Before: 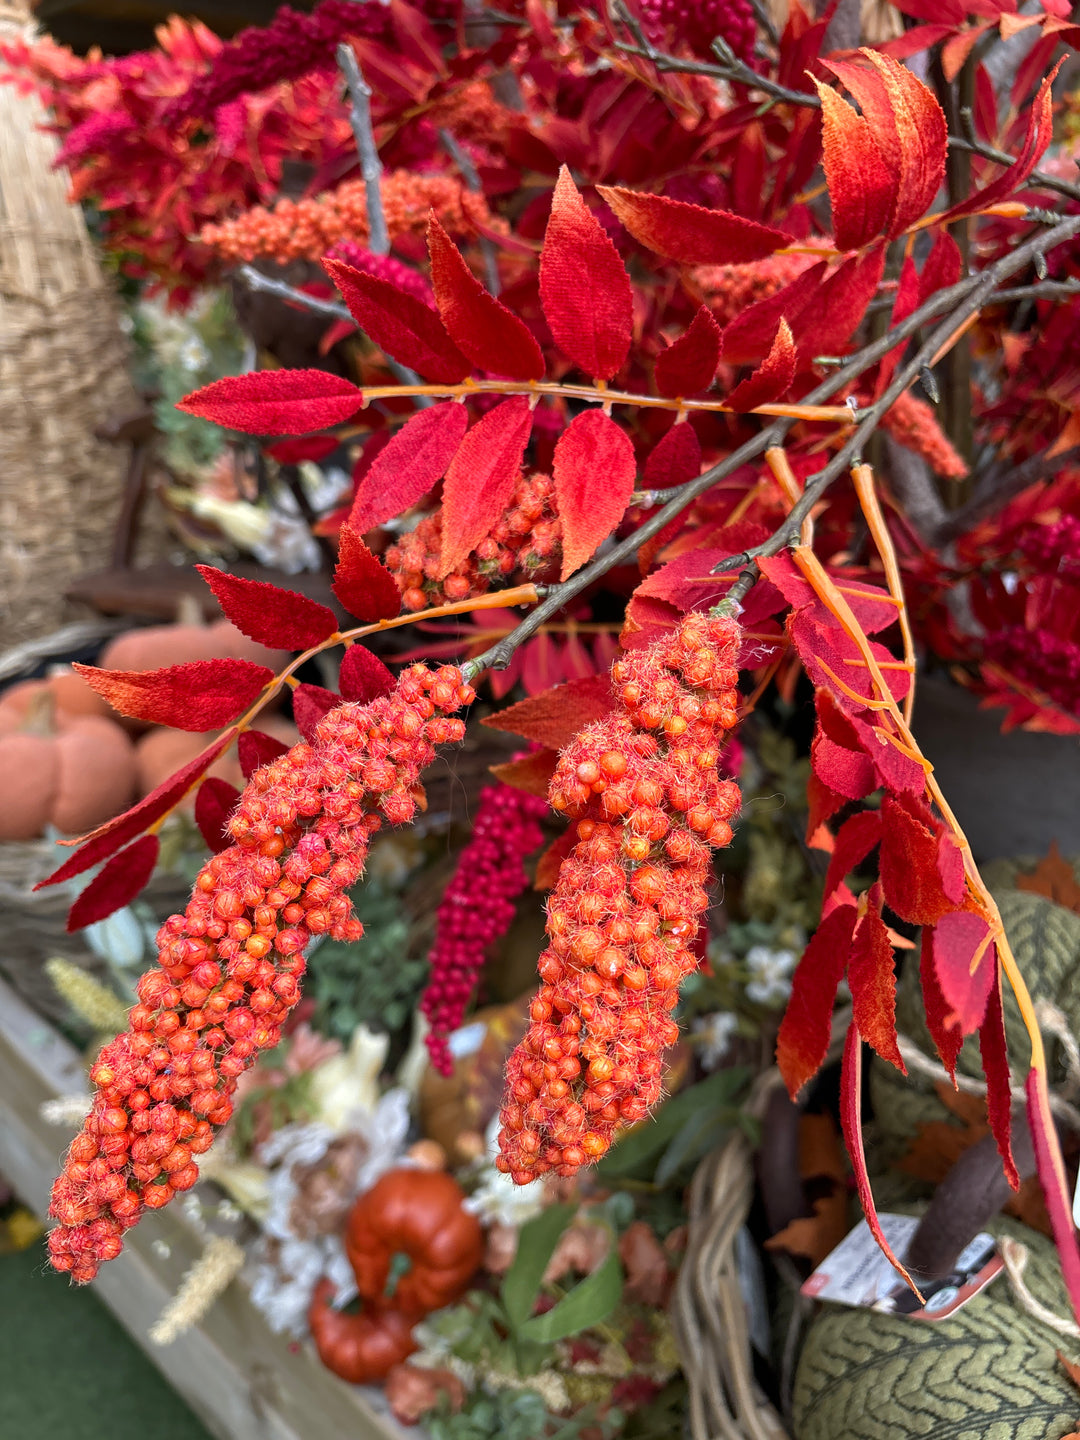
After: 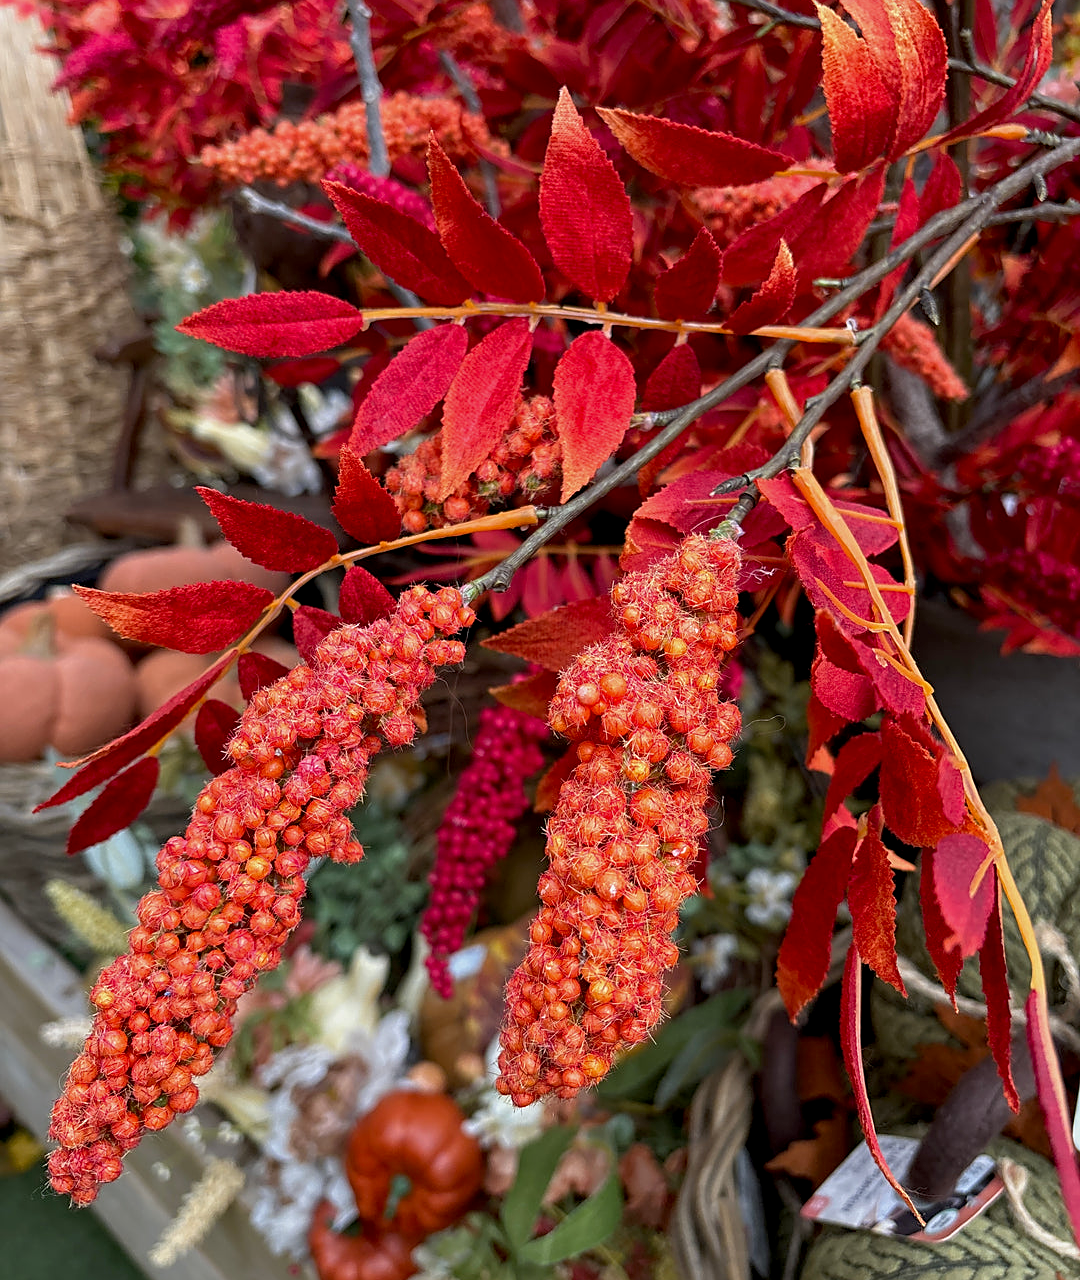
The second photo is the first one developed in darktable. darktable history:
sharpen: on, module defaults
crop and rotate: top 5.44%, bottom 5.617%
exposure: black level correction 0.006, exposure -0.222 EV, compensate highlight preservation false
